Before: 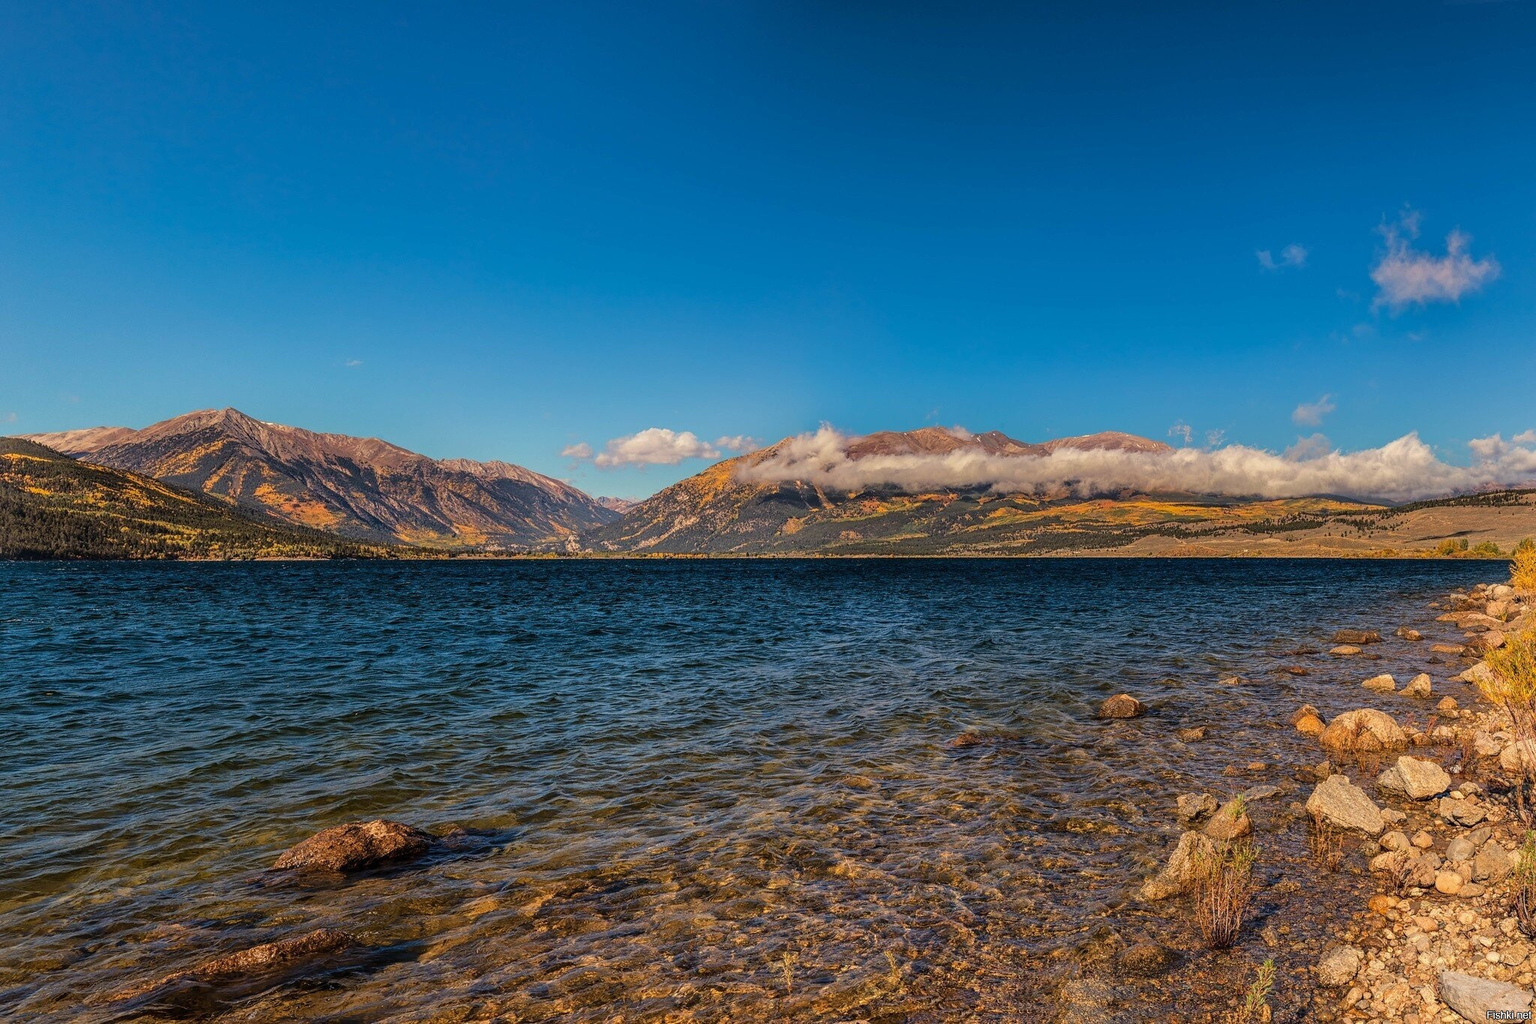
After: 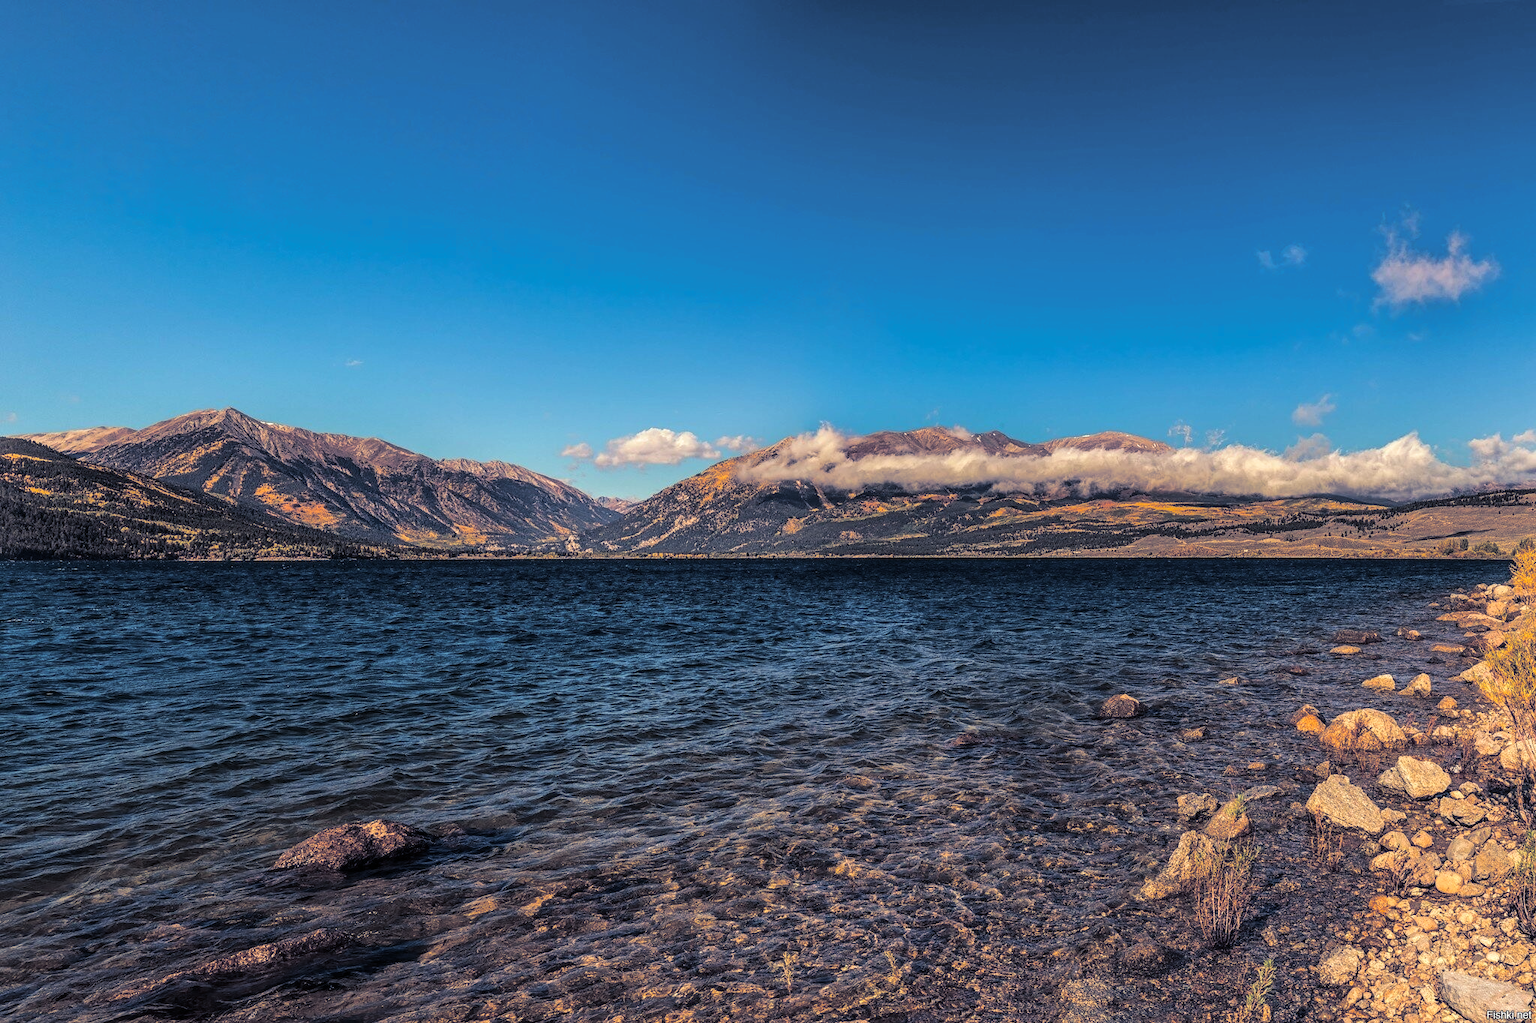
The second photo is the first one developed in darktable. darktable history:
split-toning: shadows › hue 230.4°
local contrast: detail 110%
tone equalizer: -8 EV -0.417 EV, -7 EV -0.389 EV, -6 EV -0.333 EV, -5 EV -0.222 EV, -3 EV 0.222 EV, -2 EV 0.333 EV, -1 EV 0.389 EV, +0 EV 0.417 EV, edges refinement/feathering 500, mask exposure compensation -1.57 EV, preserve details no
